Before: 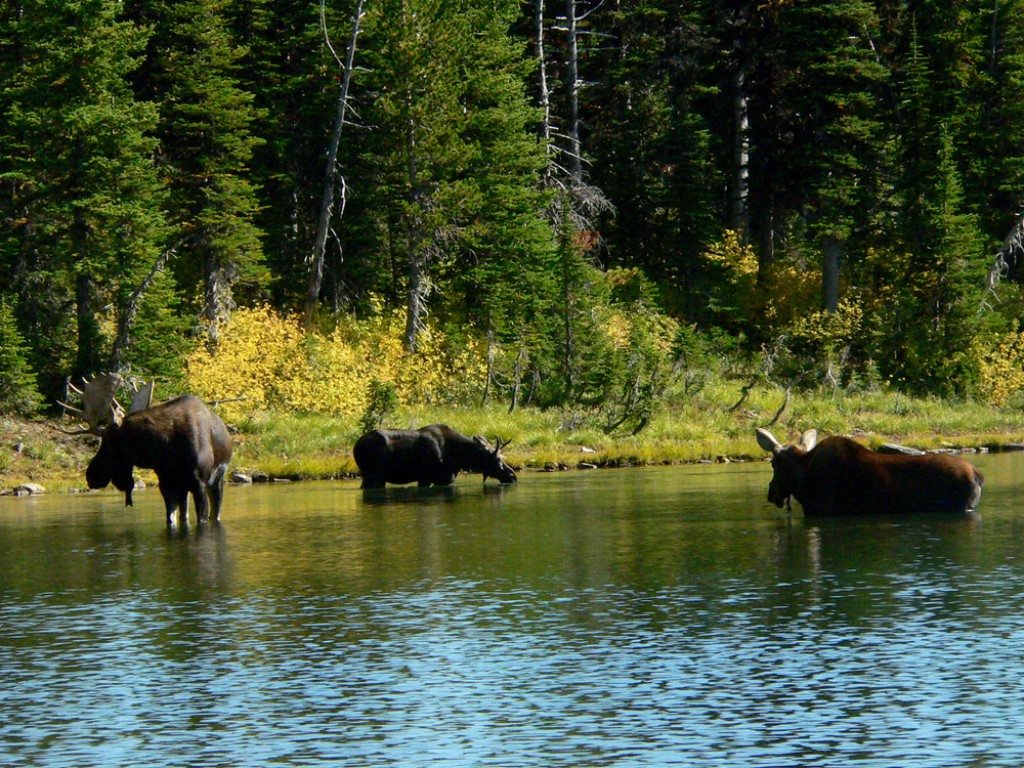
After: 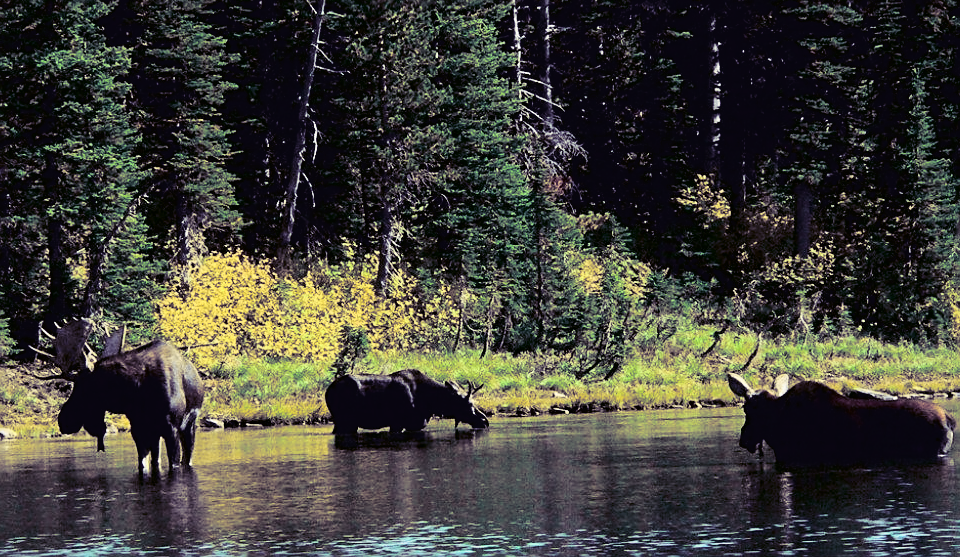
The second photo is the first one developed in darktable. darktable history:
split-toning: shadows › hue 255.6°, shadows › saturation 0.66, highlights › hue 43.2°, highlights › saturation 0.68, balance -50.1
crop: left 2.737%, top 7.287%, right 3.421%, bottom 20.179%
tone curve: curves: ch0 [(0, 0.026) (0.058, 0.036) (0.246, 0.214) (0.437, 0.498) (0.55, 0.644) (0.657, 0.767) (0.822, 0.9) (1, 0.961)]; ch1 [(0, 0) (0.346, 0.307) (0.408, 0.369) (0.453, 0.457) (0.476, 0.489) (0.502, 0.498) (0.521, 0.515) (0.537, 0.531) (0.612, 0.641) (0.676, 0.728) (1, 1)]; ch2 [(0, 0) (0.346, 0.34) (0.434, 0.46) (0.485, 0.494) (0.5, 0.494) (0.511, 0.508) (0.537, 0.564) (0.579, 0.599) (0.663, 0.67) (1, 1)], color space Lab, independent channels, preserve colors none
color calibration: illuminant Planckian (black body), adaptation linear Bradford (ICC v4), x 0.361, y 0.366, temperature 4511.61 K, saturation algorithm version 1 (2020)
sharpen: on, module defaults
